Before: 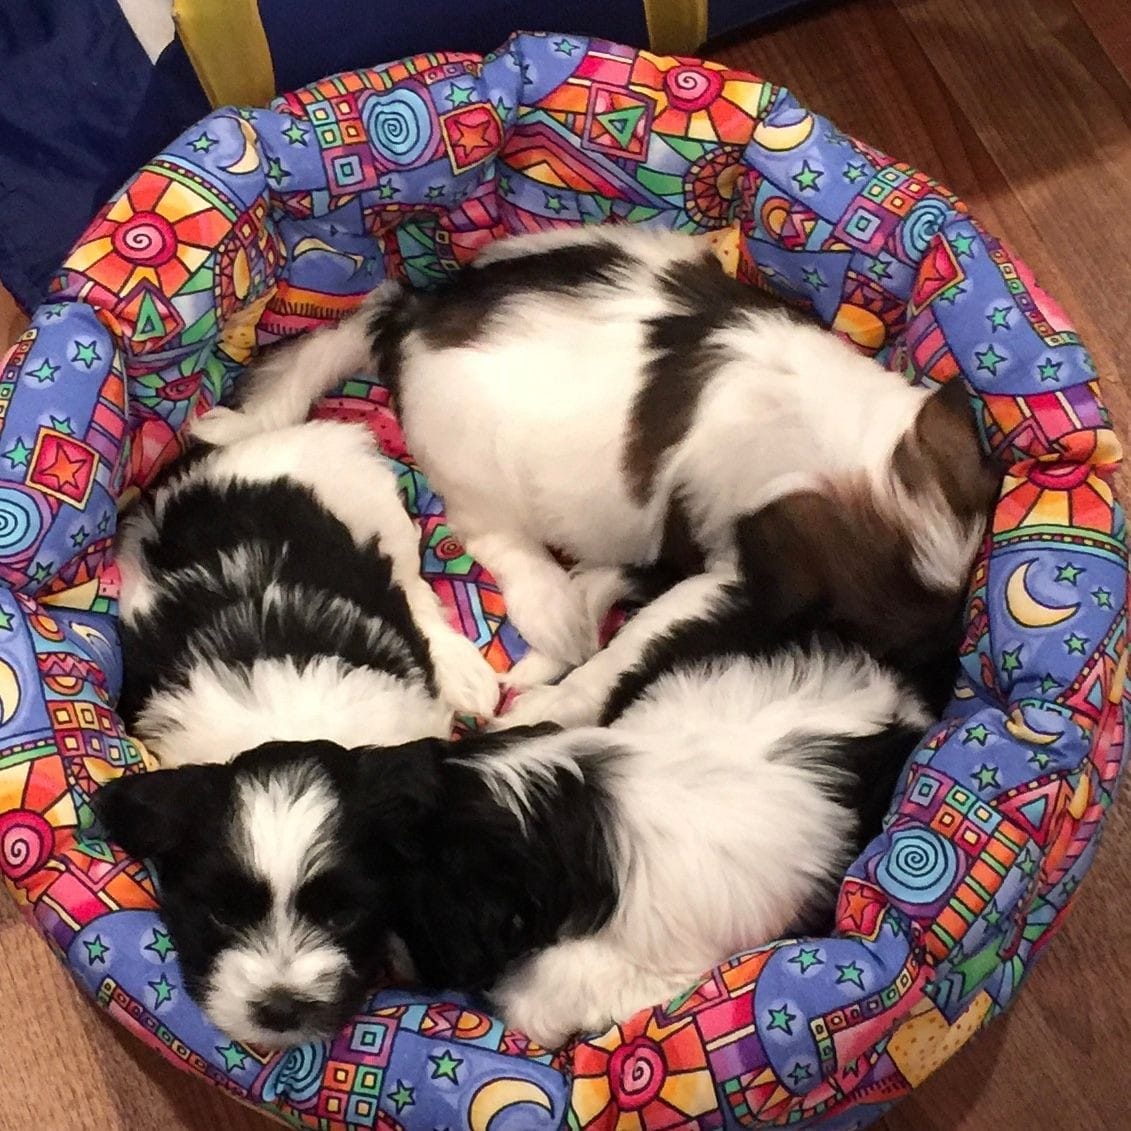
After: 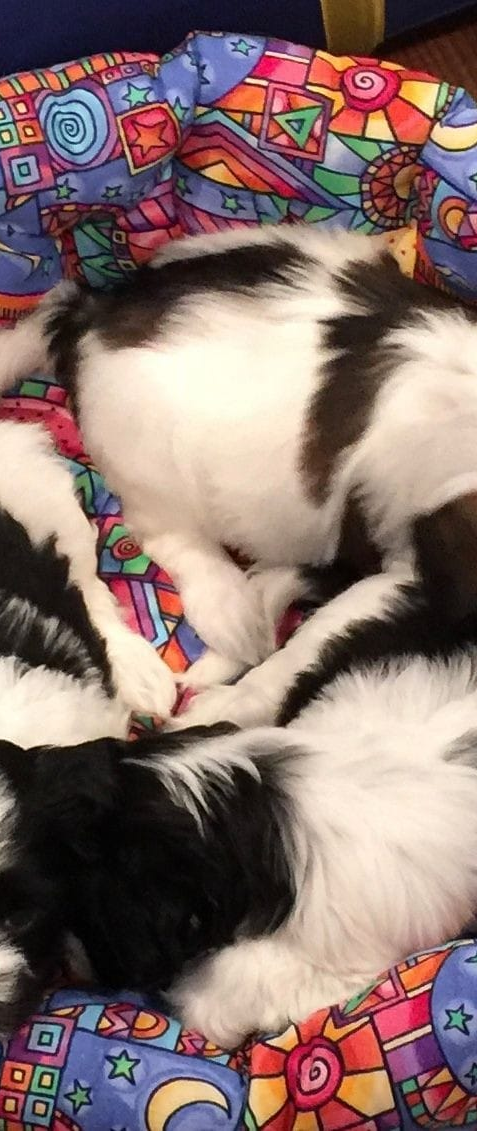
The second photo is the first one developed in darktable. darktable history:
crop: left 28.583%, right 29.231%
white balance: emerald 1
